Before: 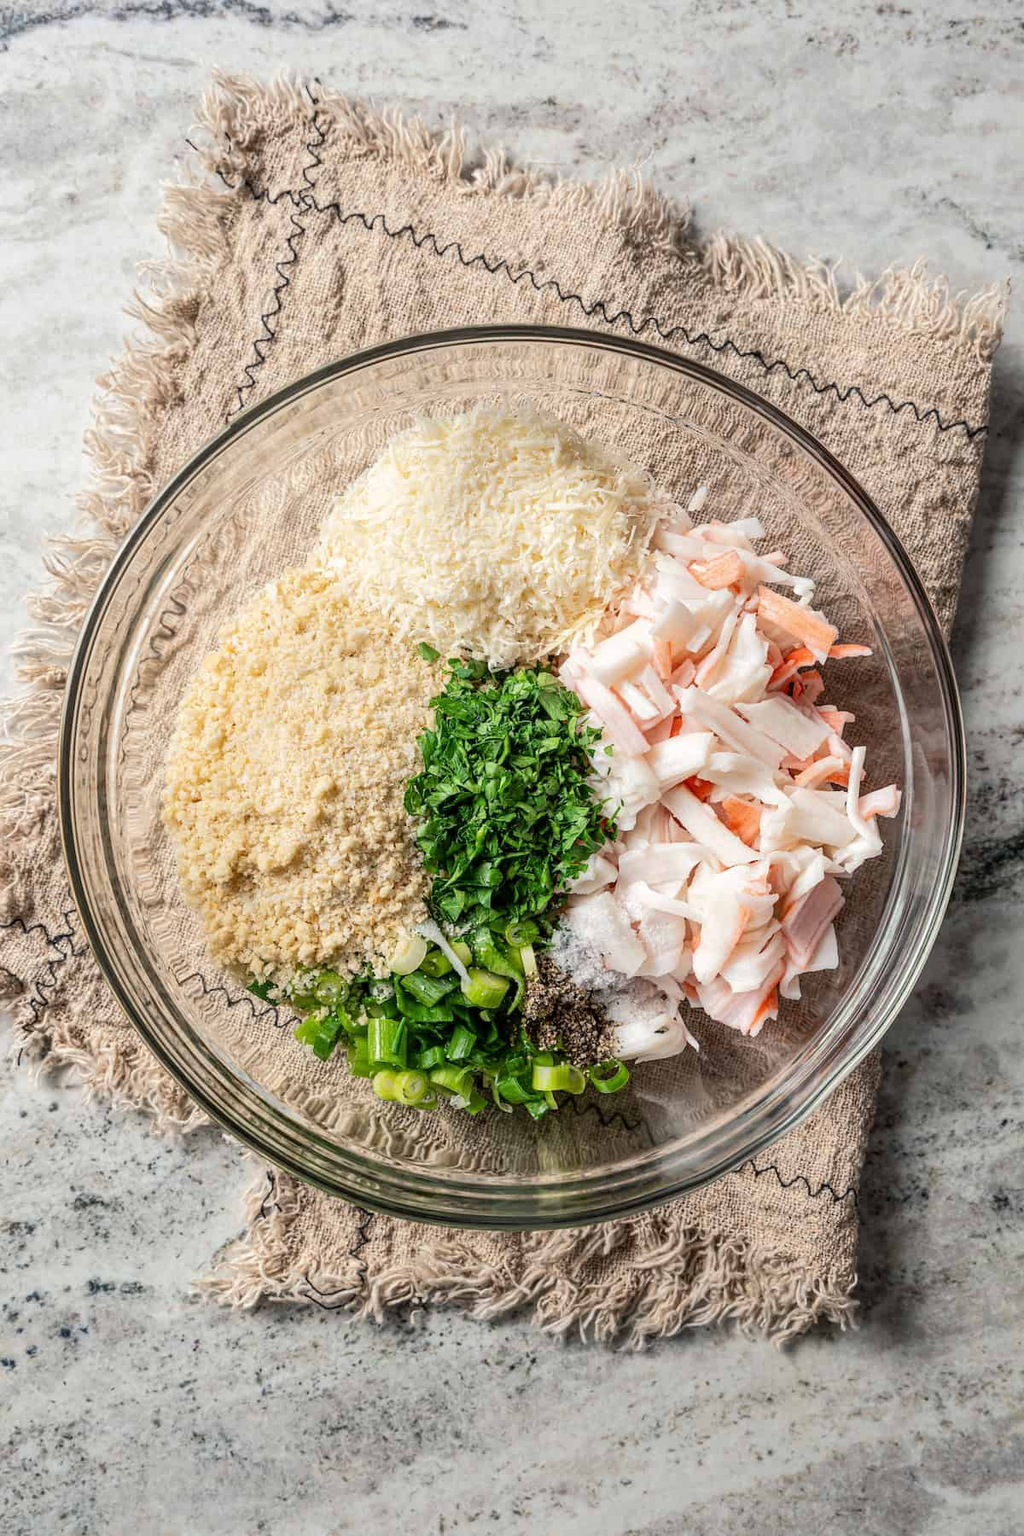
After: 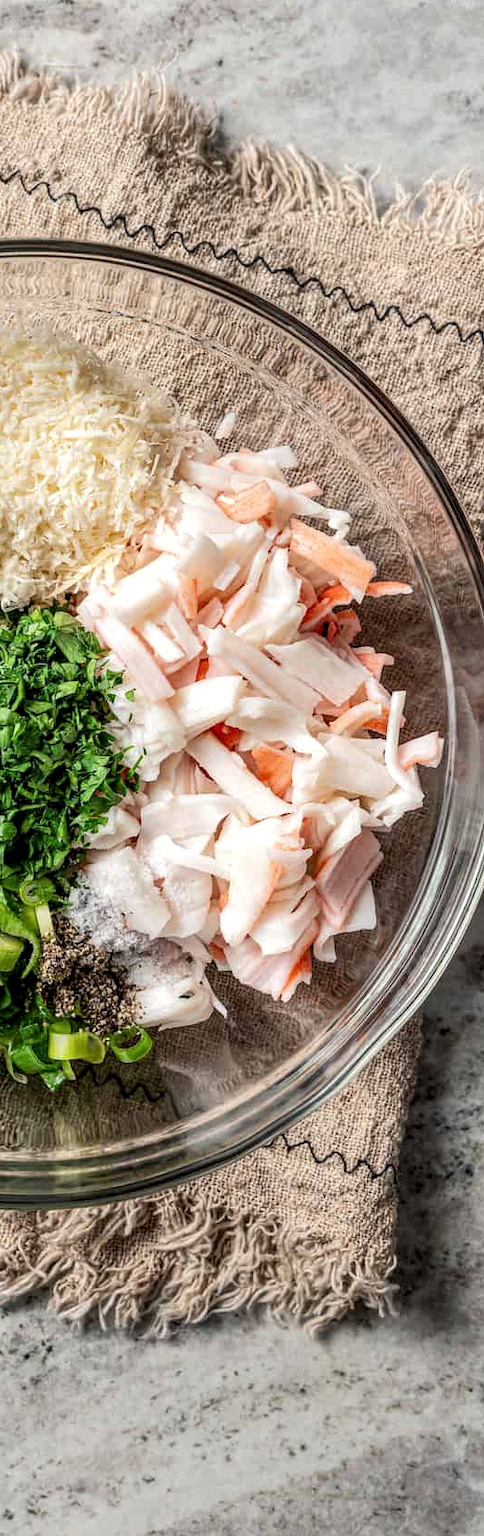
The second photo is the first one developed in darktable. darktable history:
local contrast: highlights 83%, shadows 81%
crop: left 47.628%, top 6.643%, right 7.874%
